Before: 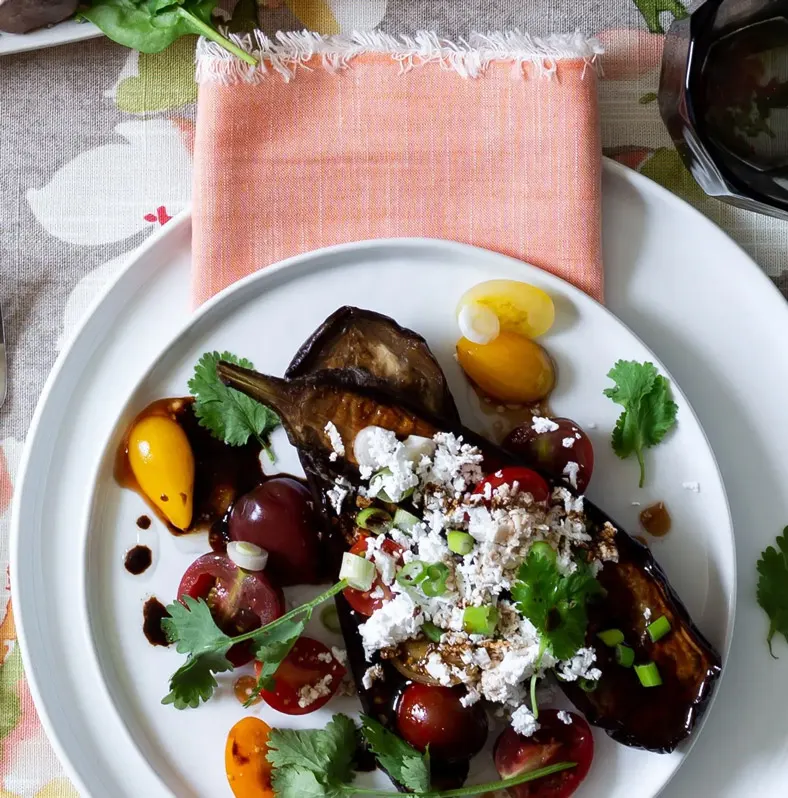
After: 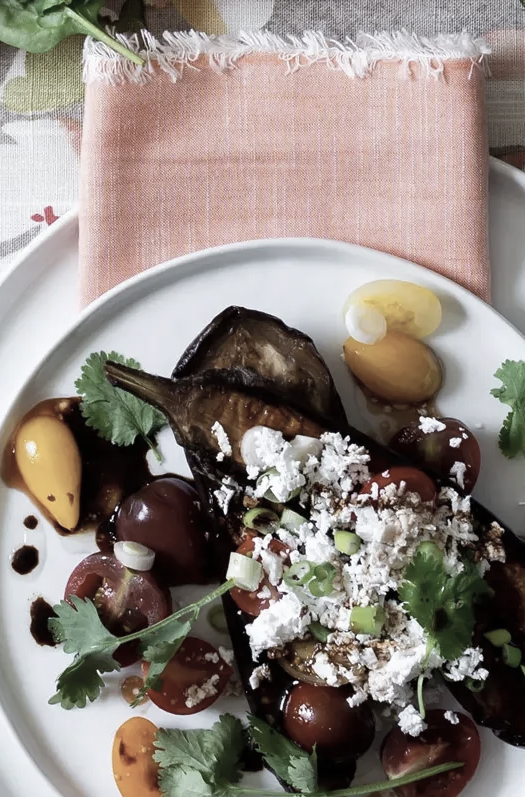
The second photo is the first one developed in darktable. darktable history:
color correction: saturation 0.5
crop and rotate: left 14.436%, right 18.898%
